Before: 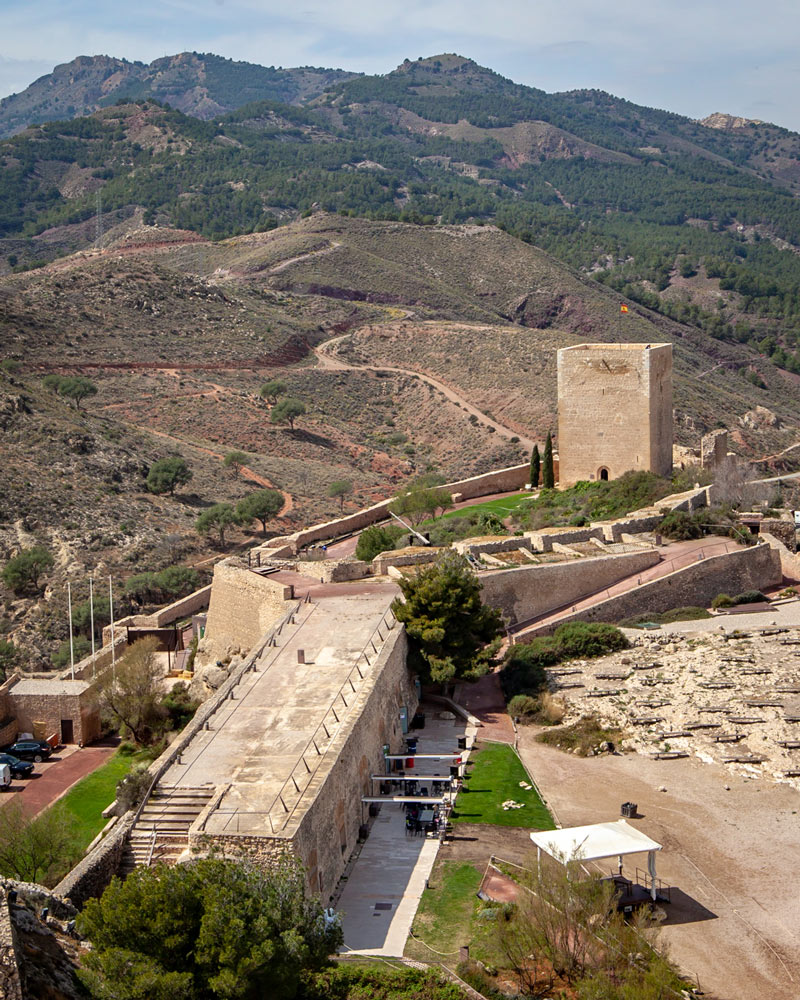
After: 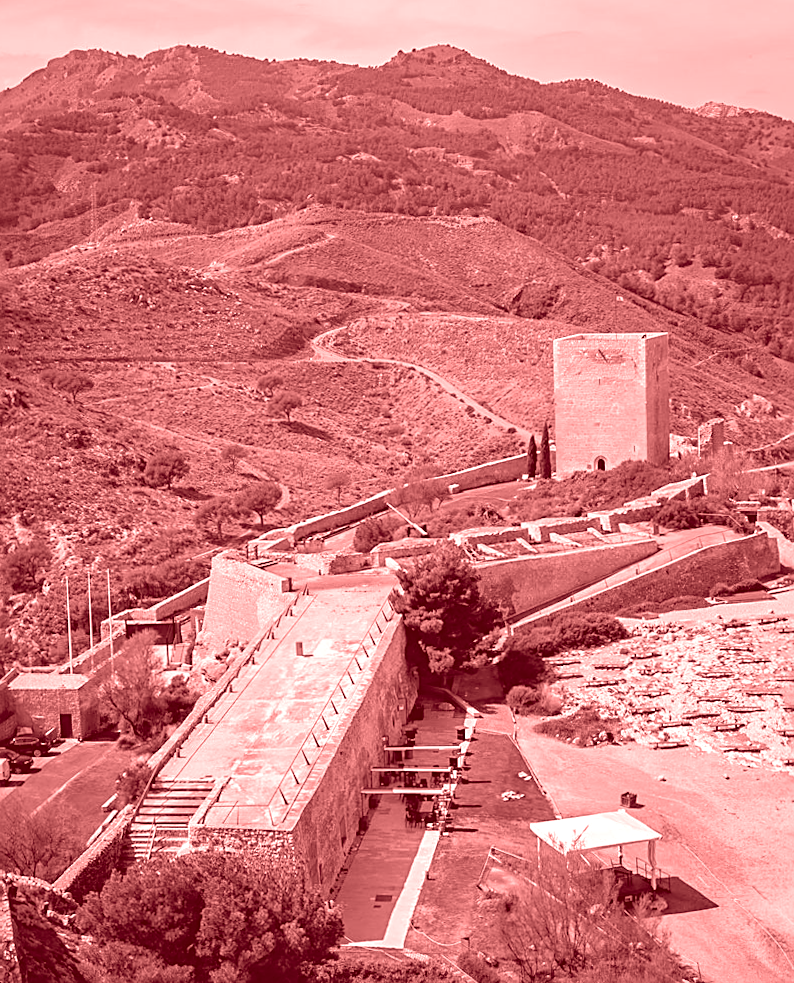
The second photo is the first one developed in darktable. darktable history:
sharpen: on, module defaults
rotate and perspective: rotation -0.45°, automatic cropping original format, crop left 0.008, crop right 0.992, crop top 0.012, crop bottom 0.988
colorize: saturation 60%, source mix 100%
